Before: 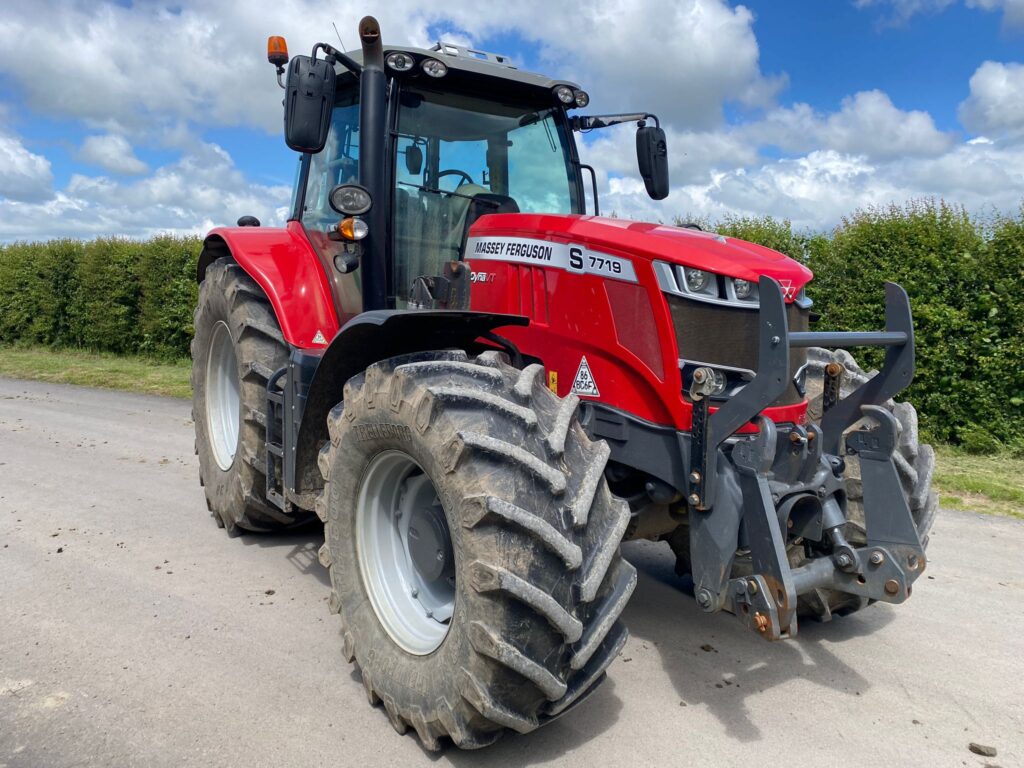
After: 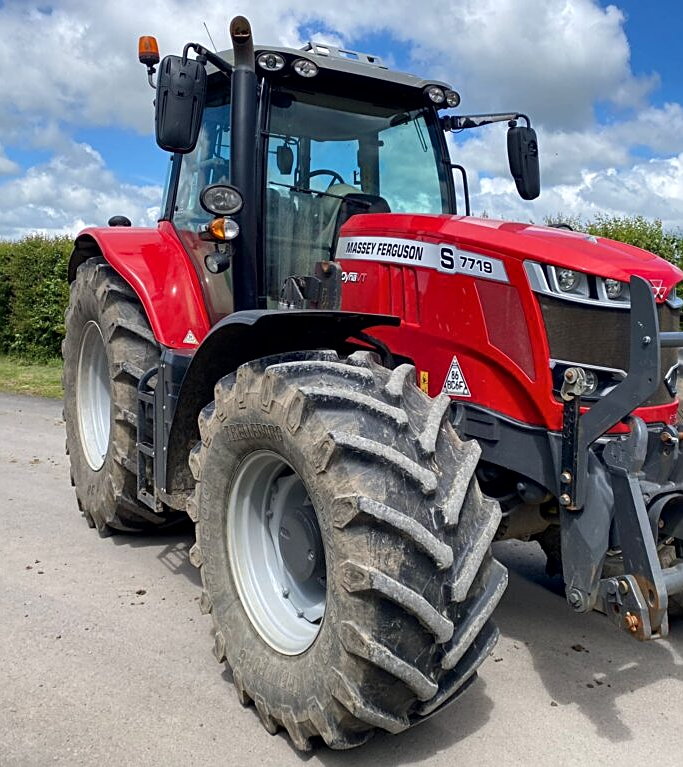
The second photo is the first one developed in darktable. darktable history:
sharpen: on, module defaults
local contrast: mode bilateral grid, contrast 20, coarseness 50, detail 119%, midtone range 0.2
crop and rotate: left 12.674%, right 20.594%
